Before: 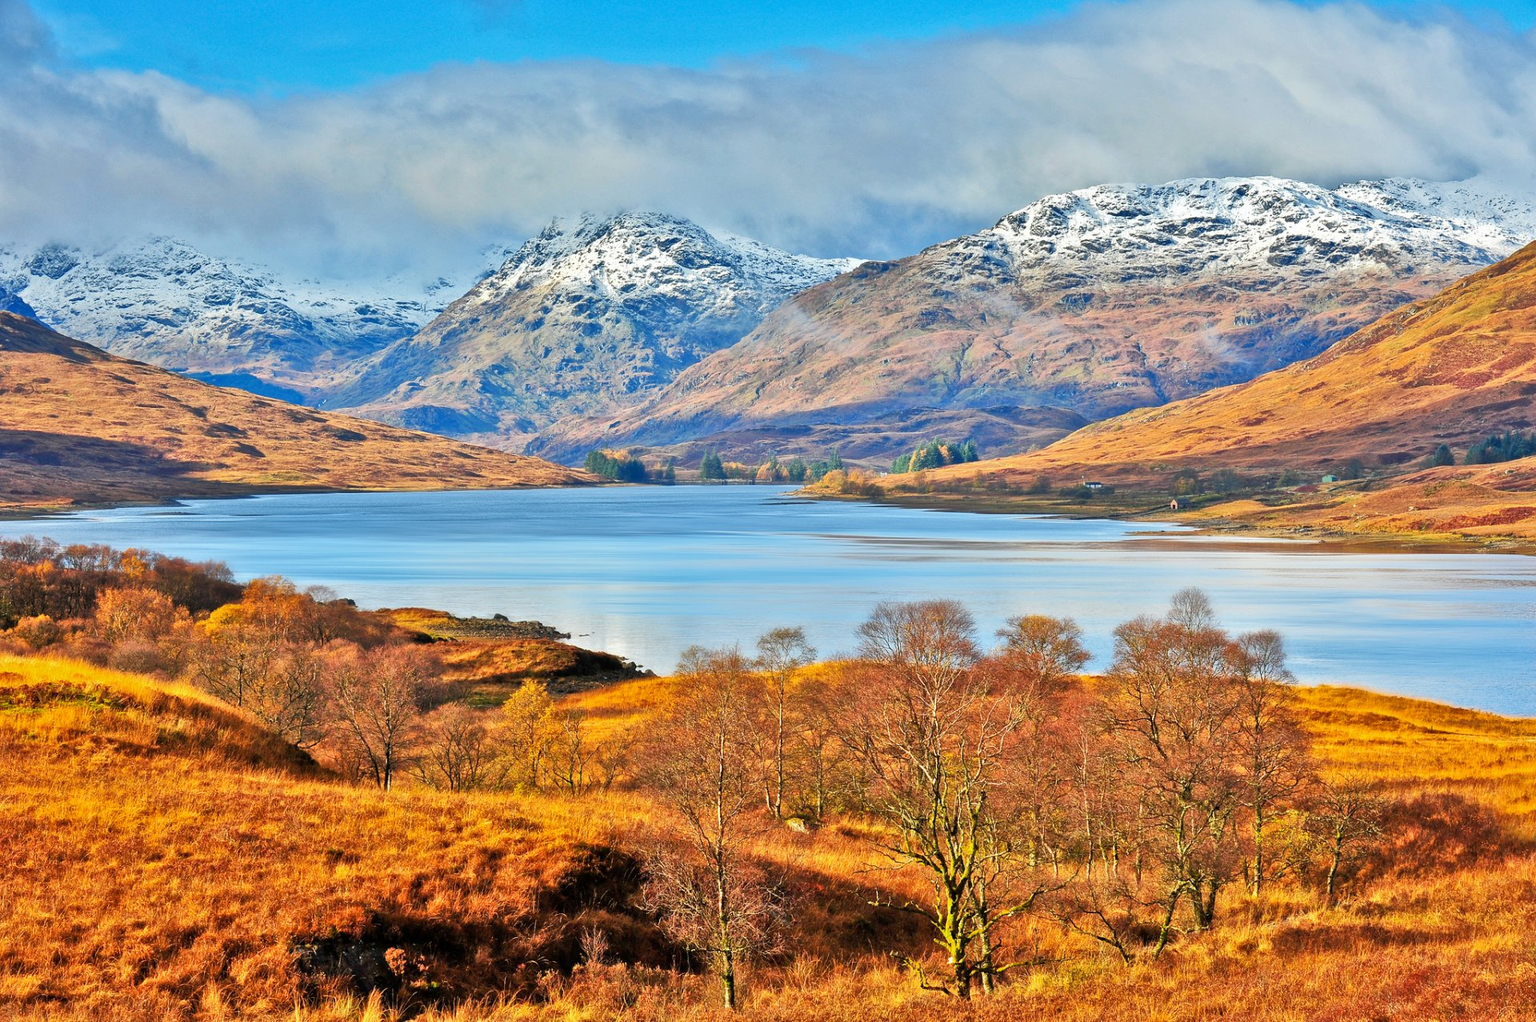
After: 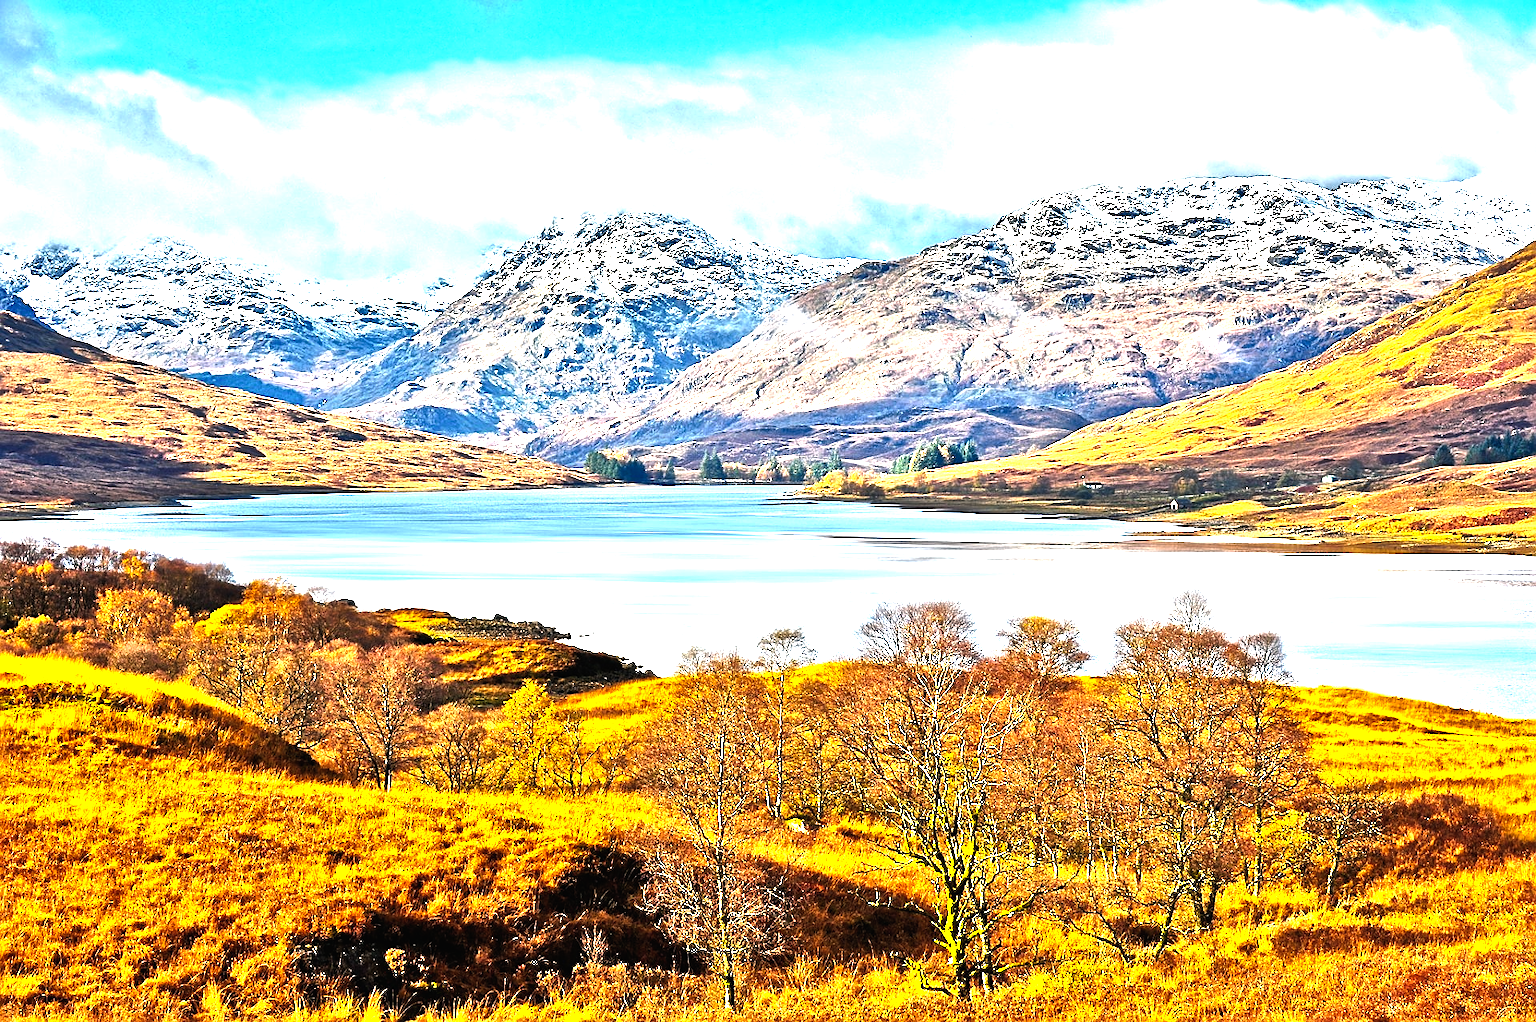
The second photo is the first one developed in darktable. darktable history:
contrast equalizer: octaves 7, y [[0.5, 0.5, 0.544, 0.569, 0.5, 0.5], [0.5 ×6], [0.5 ×6], [0 ×6], [0 ×6]], mix 0.151
color balance rgb: highlights gain › chroma 2.04%, highlights gain › hue 46.87°, perceptual saturation grading › global saturation 0.138%, perceptual brilliance grading › highlights 74.465%, perceptual brilliance grading › shadows -29.842%, global vibrance 19.172%
sharpen: on, module defaults
tone curve: curves: ch0 [(0, 0.013) (0.036, 0.035) (0.274, 0.288) (0.504, 0.536) (0.844, 0.84) (1, 0.97)]; ch1 [(0, 0) (0.389, 0.403) (0.462, 0.48) (0.499, 0.5) (0.524, 0.529) (0.567, 0.603) (0.626, 0.651) (0.749, 0.781) (1, 1)]; ch2 [(0, 0) (0.464, 0.478) (0.5, 0.501) (0.533, 0.539) (0.599, 0.6) (0.704, 0.732) (1, 1)], preserve colors none
